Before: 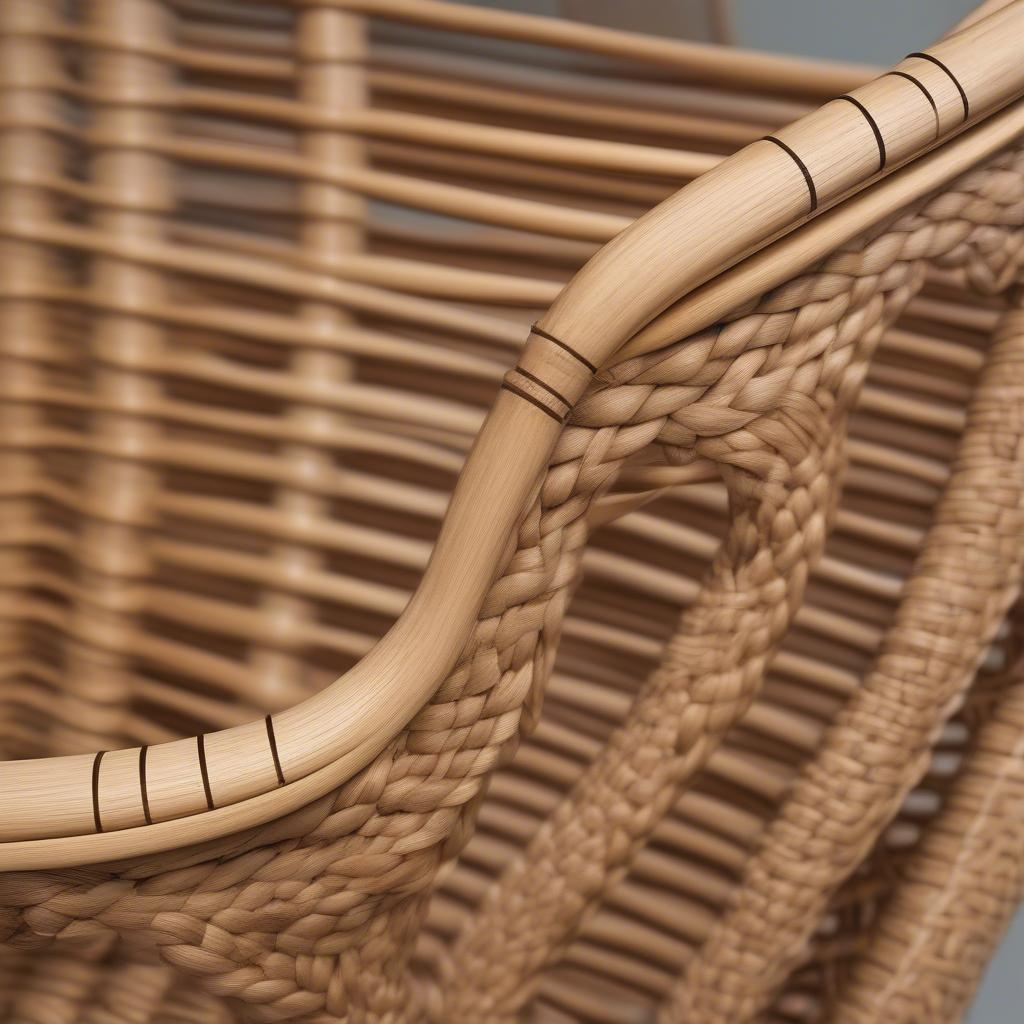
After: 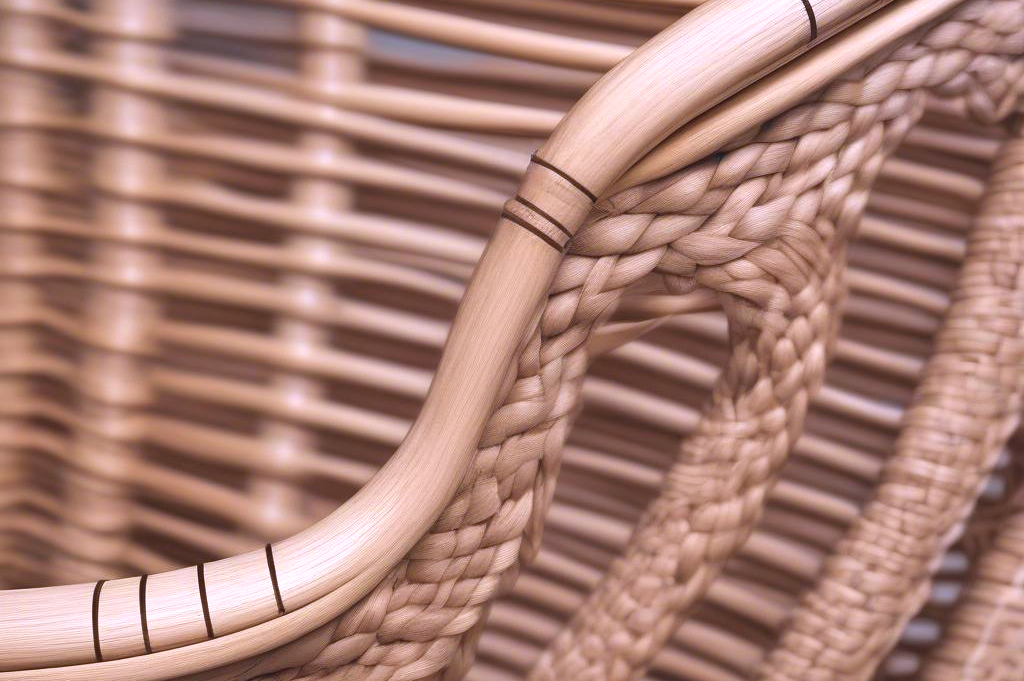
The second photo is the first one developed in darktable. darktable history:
shadows and highlights: low approximation 0.01, soften with gaussian
color calibration: illuminant as shot in camera, x 0.379, y 0.397, temperature 4137.06 K
exposure: black level correction -0.002, exposure 0.537 EV, compensate highlight preservation false
color correction: highlights b* 0.044, saturation 1.06
crop: top 16.702%, bottom 16.746%
tone equalizer: -7 EV 0.122 EV
